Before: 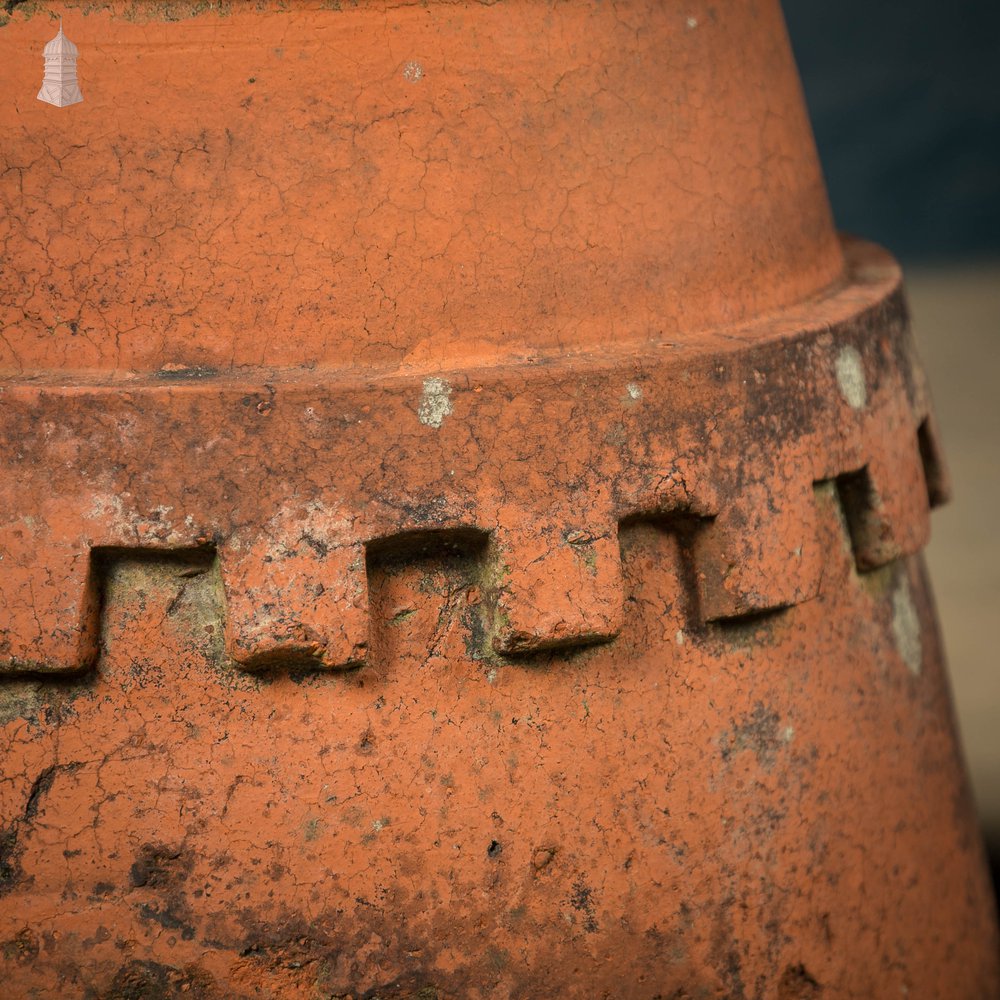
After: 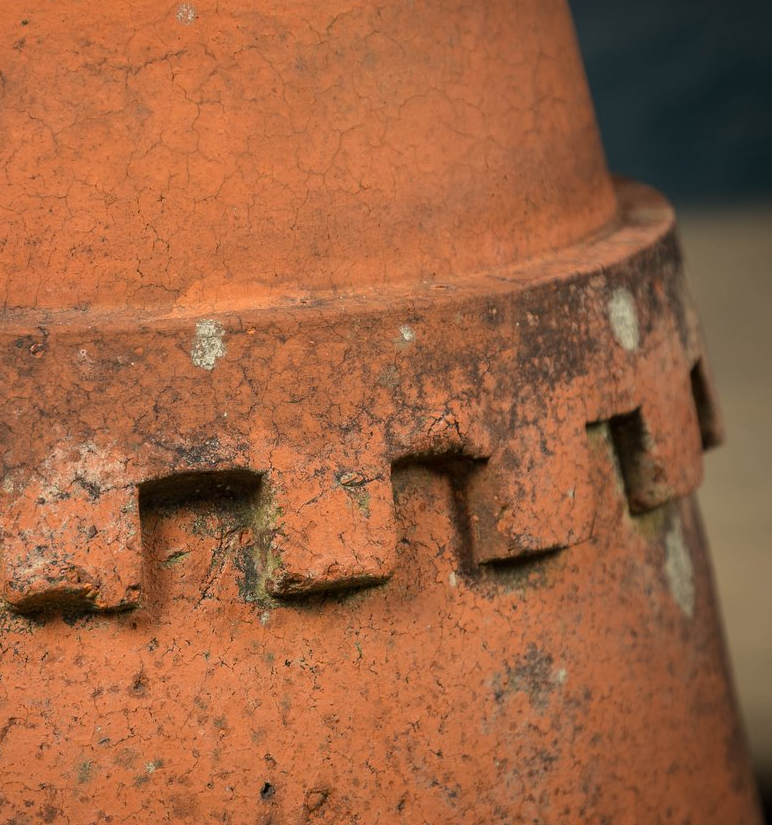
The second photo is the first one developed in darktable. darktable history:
crop: left 22.776%, top 5.84%, bottom 11.639%
